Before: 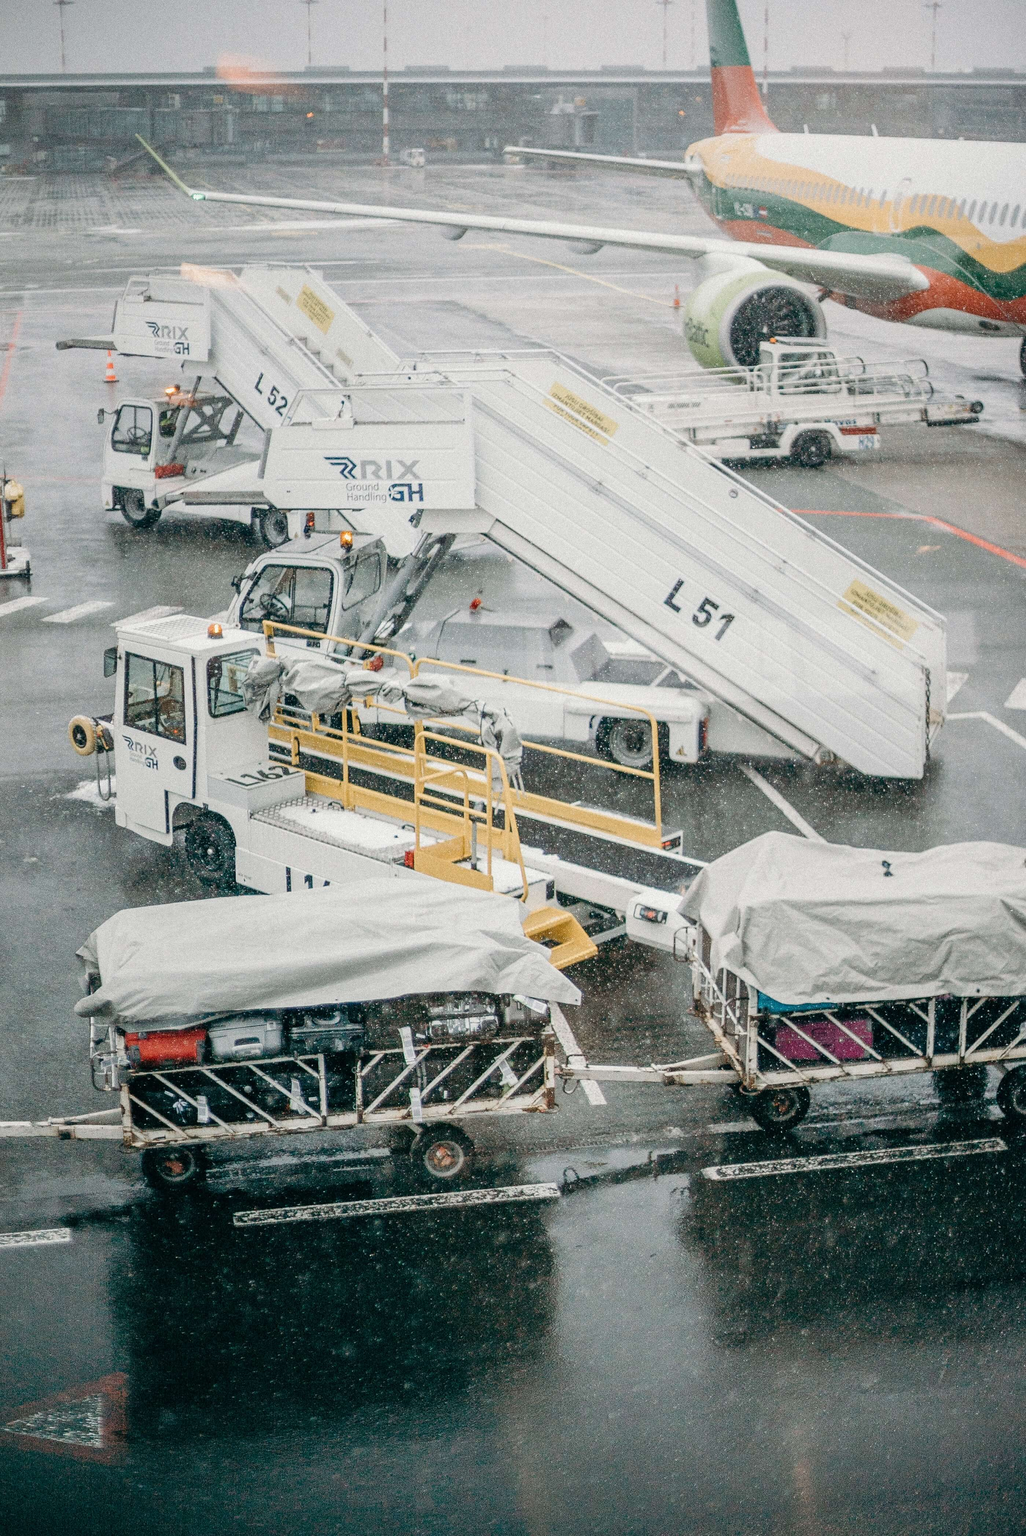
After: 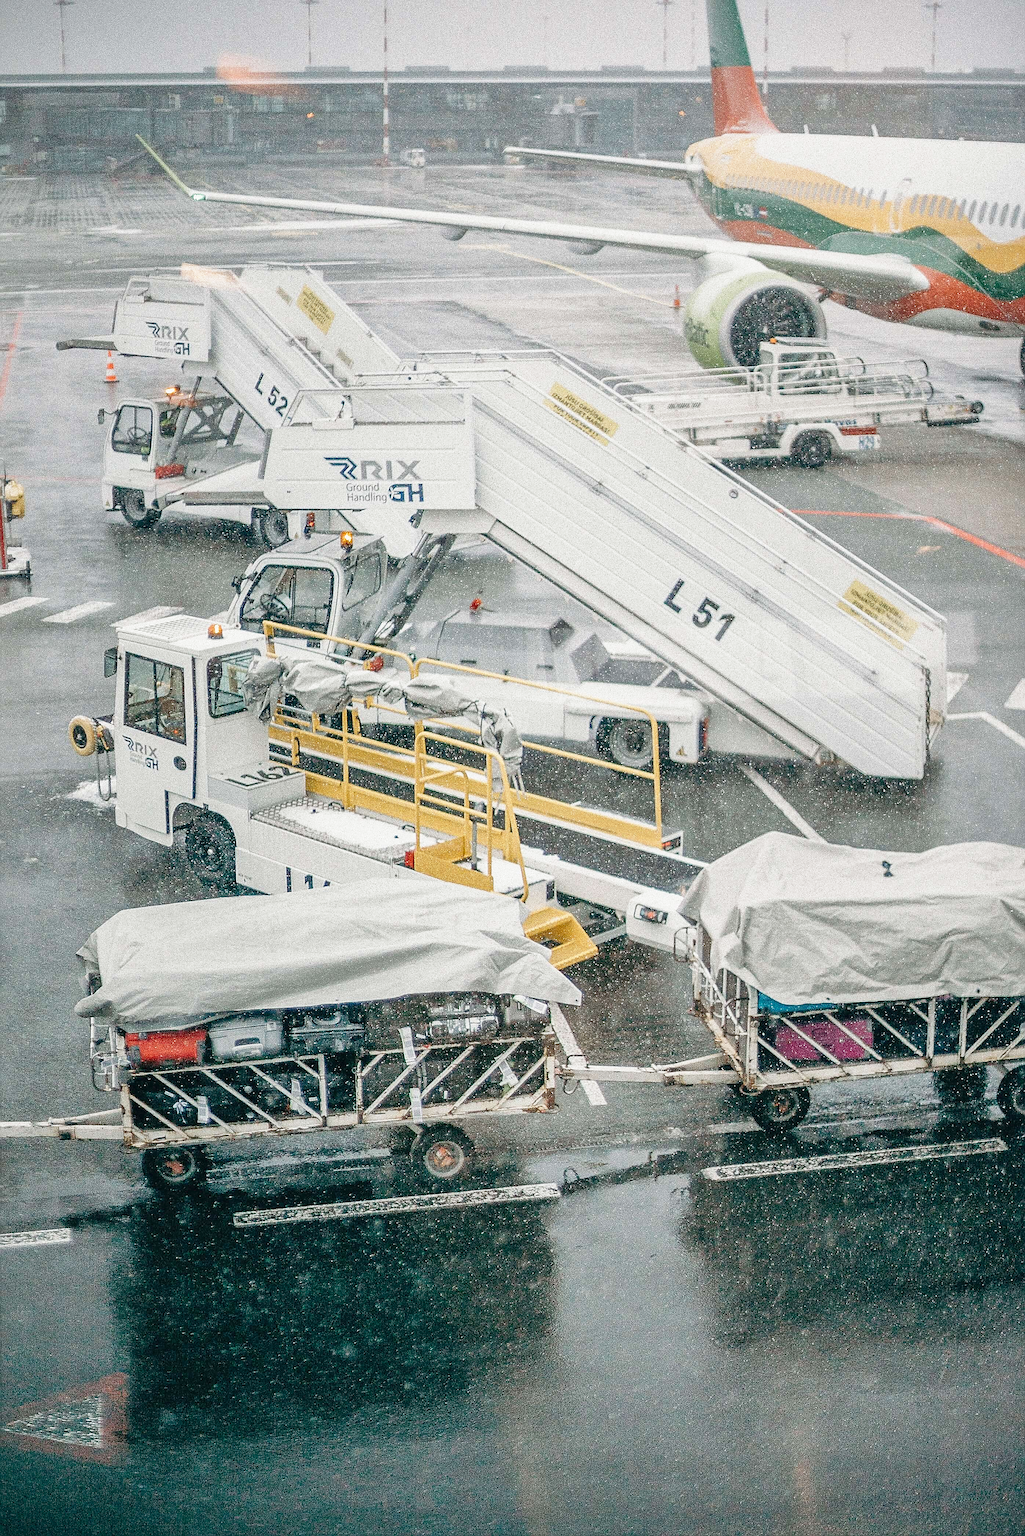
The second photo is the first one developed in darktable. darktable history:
base curve: curves: ch0 [(0, 0) (0.688, 0.865) (1, 1)], preserve colors none
sharpen: radius 1.427, amount 1.242, threshold 0.791
shadows and highlights: on, module defaults
